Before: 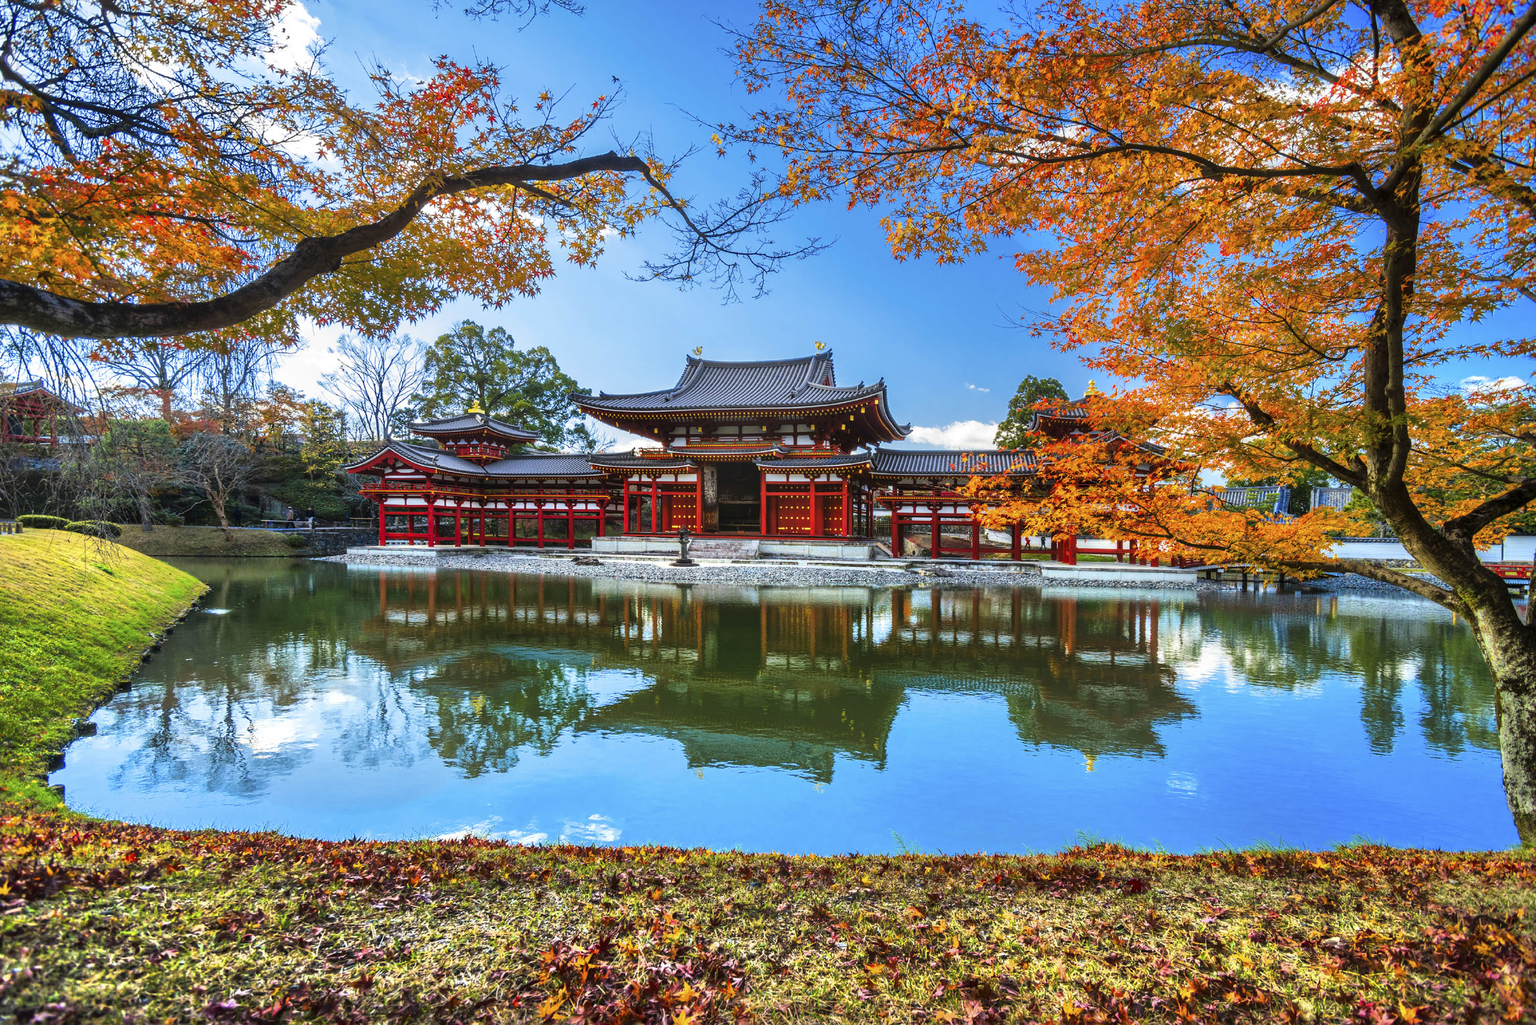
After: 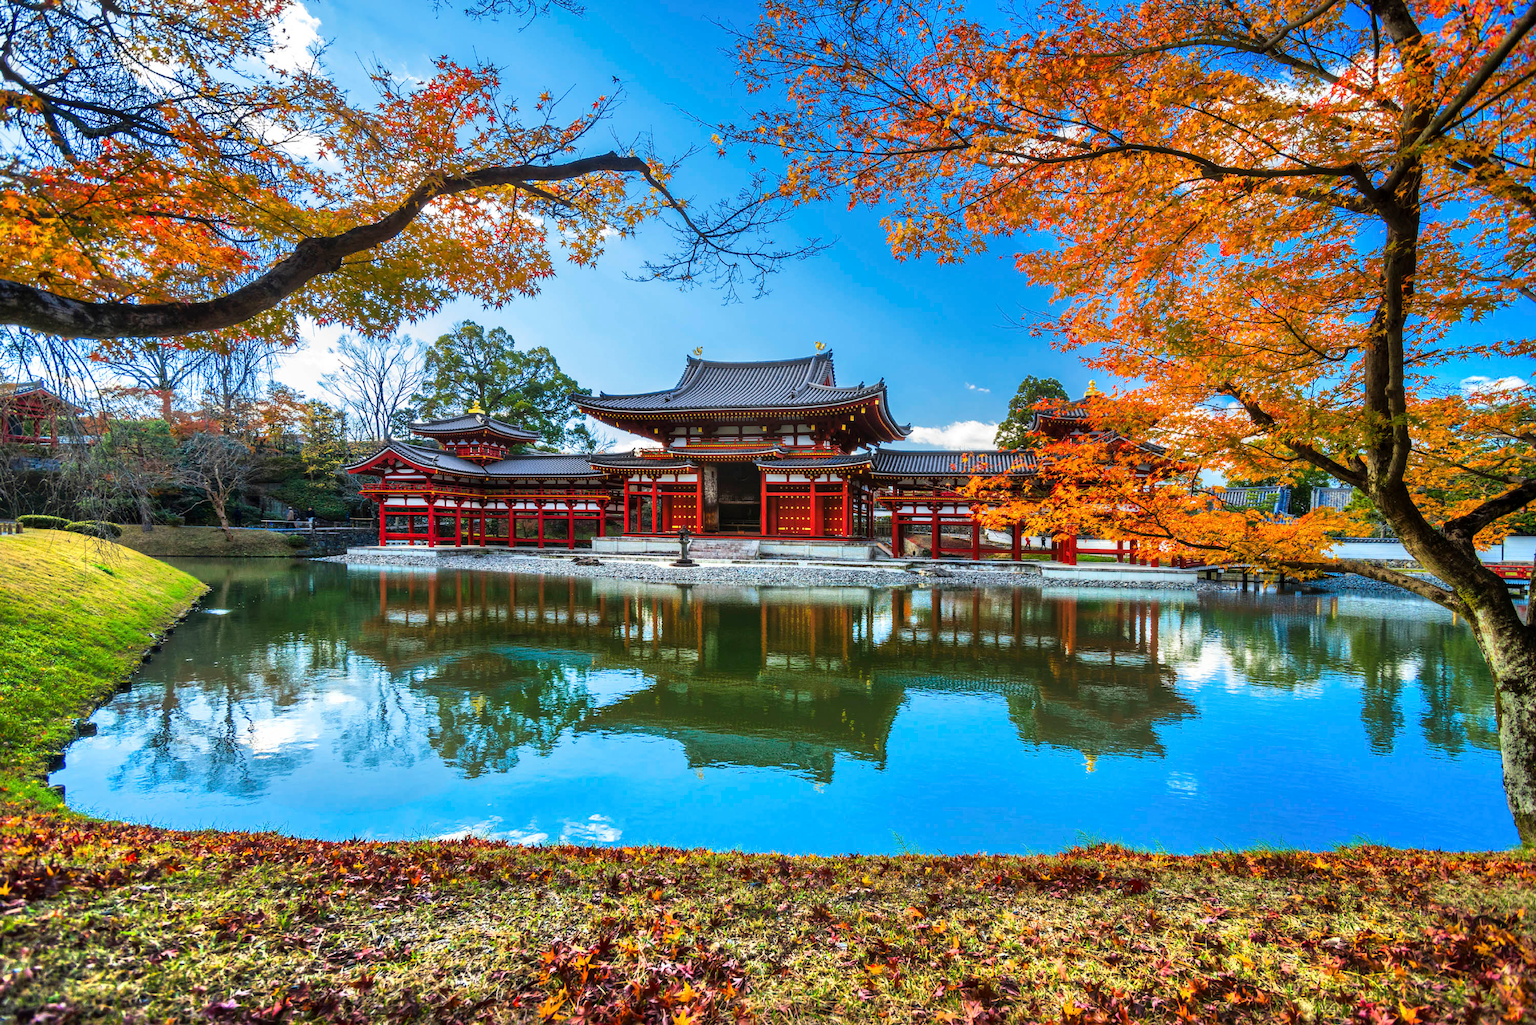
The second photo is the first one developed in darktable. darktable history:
levels: mode automatic, black 0.023%, white 99.97%, levels [0.062, 0.494, 0.925]
